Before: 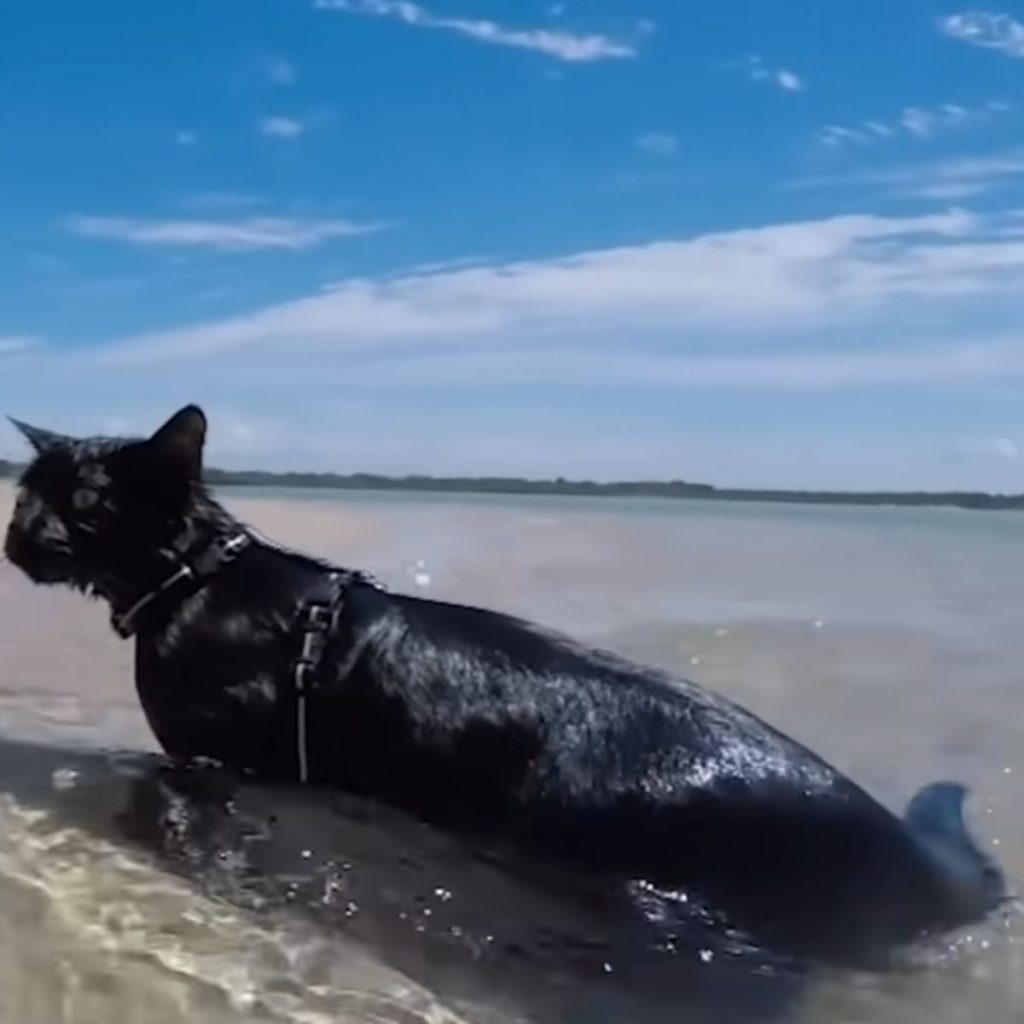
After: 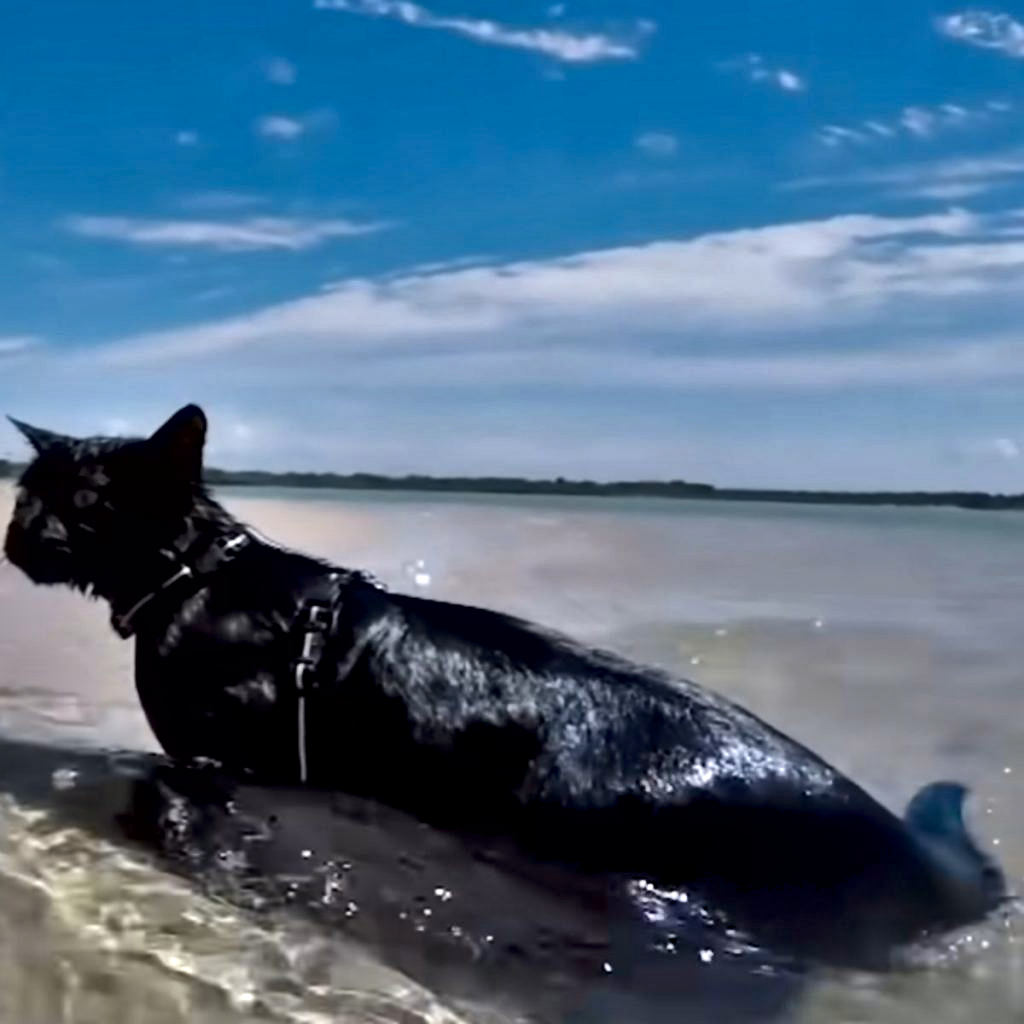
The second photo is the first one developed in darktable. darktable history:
contrast brightness saturation: brightness -0.089
contrast equalizer: y [[0.6 ×6], [0.55 ×6], [0 ×6], [0 ×6], [0 ×6]]
exposure: compensate highlight preservation false
shadows and highlights: soften with gaussian
